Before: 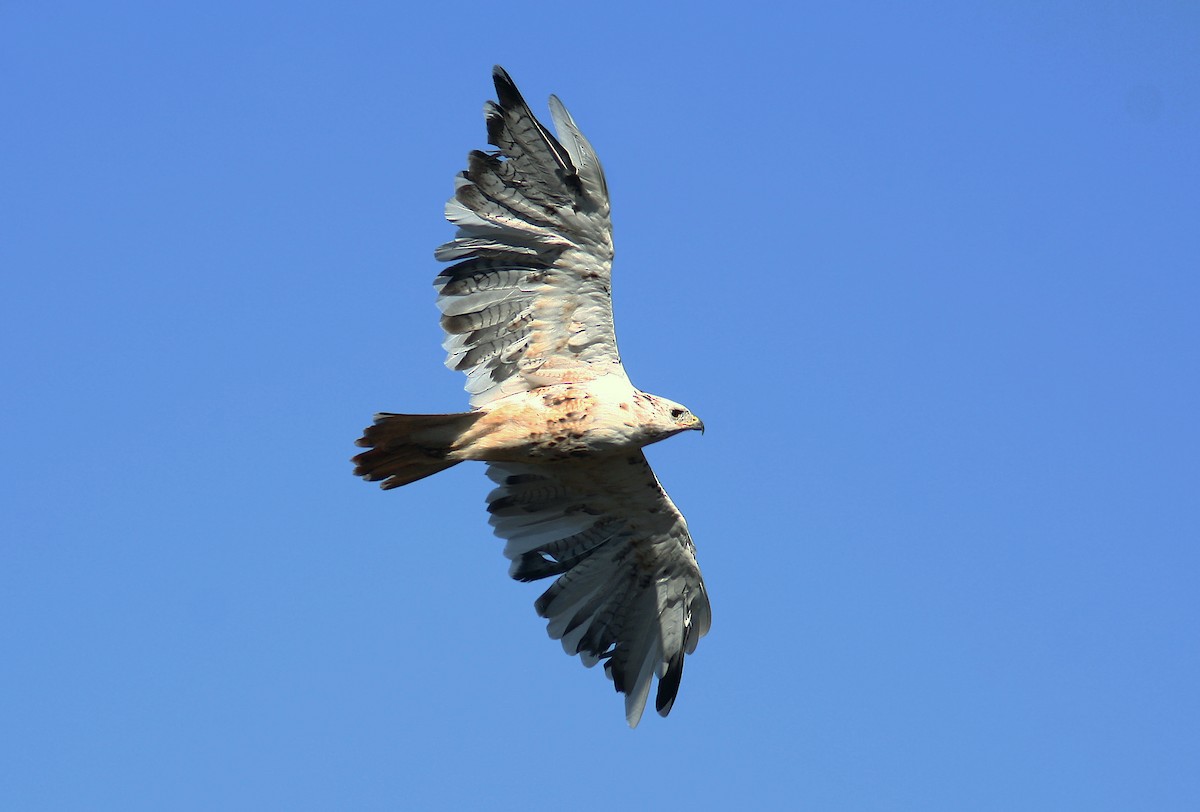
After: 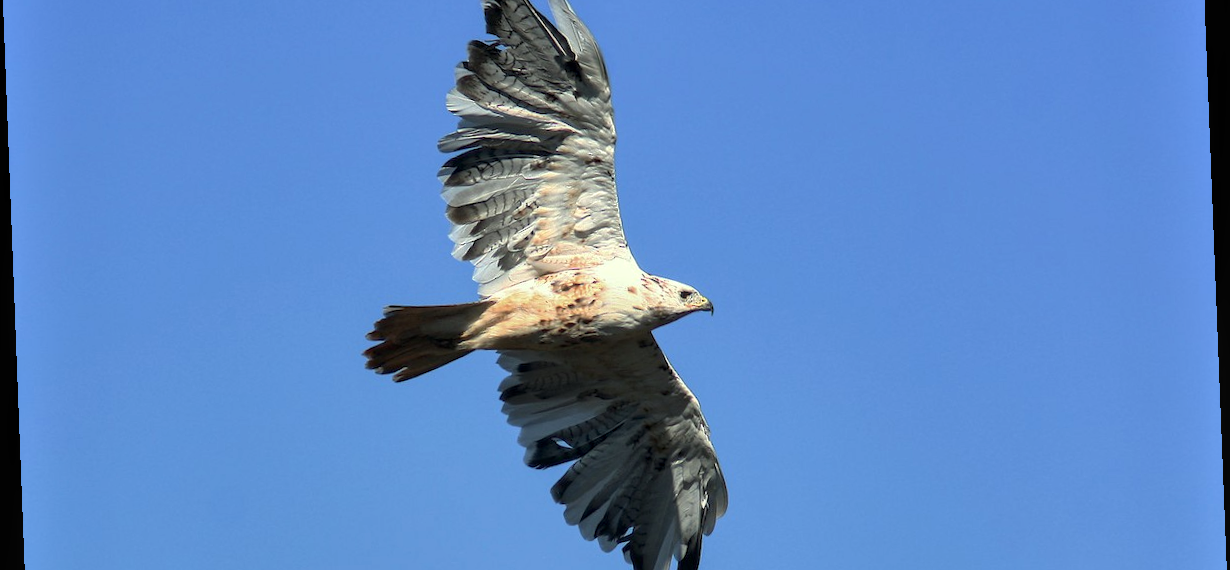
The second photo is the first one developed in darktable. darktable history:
crop: top 16.727%, bottom 16.727%
local contrast: on, module defaults
rotate and perspective: rotation -2.22°, lens shift (horizontal) -0.022, automatic cropping off
shadows and highlights: soften with gaussian
